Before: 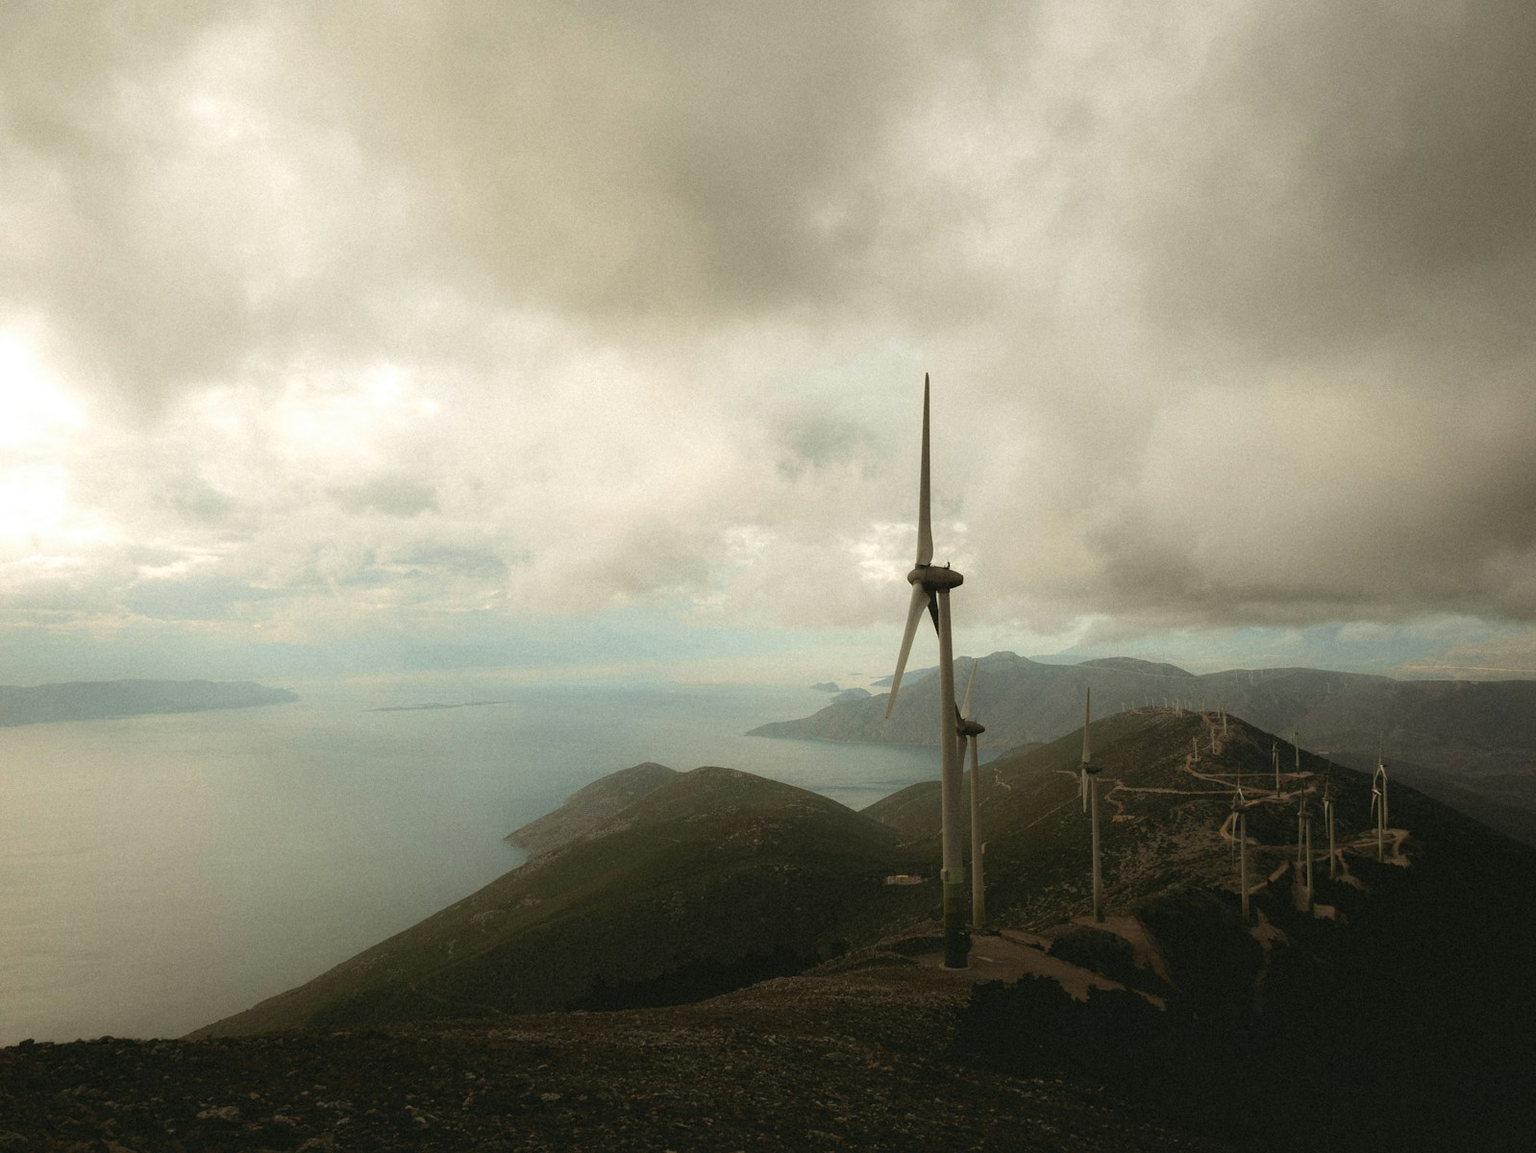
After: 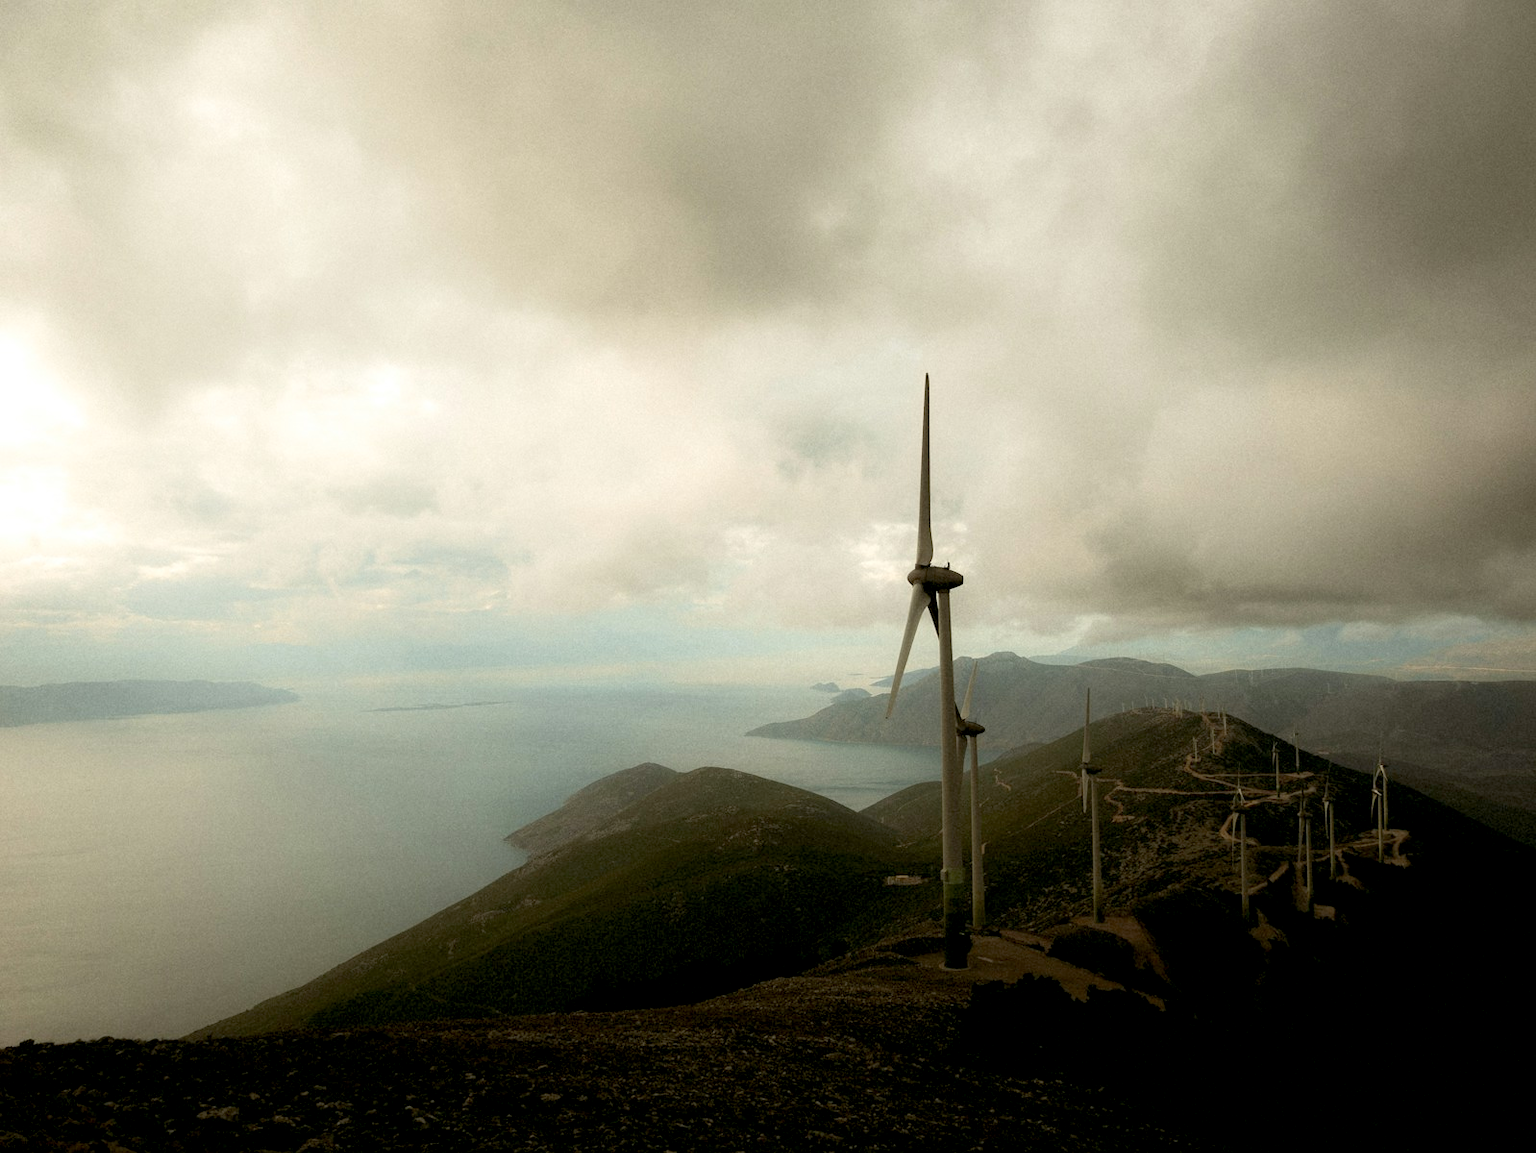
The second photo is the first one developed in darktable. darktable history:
shadows and highlights: shadows 0, highlights 40
exposure: black level correction 0.012, compensate highlight preservation false
